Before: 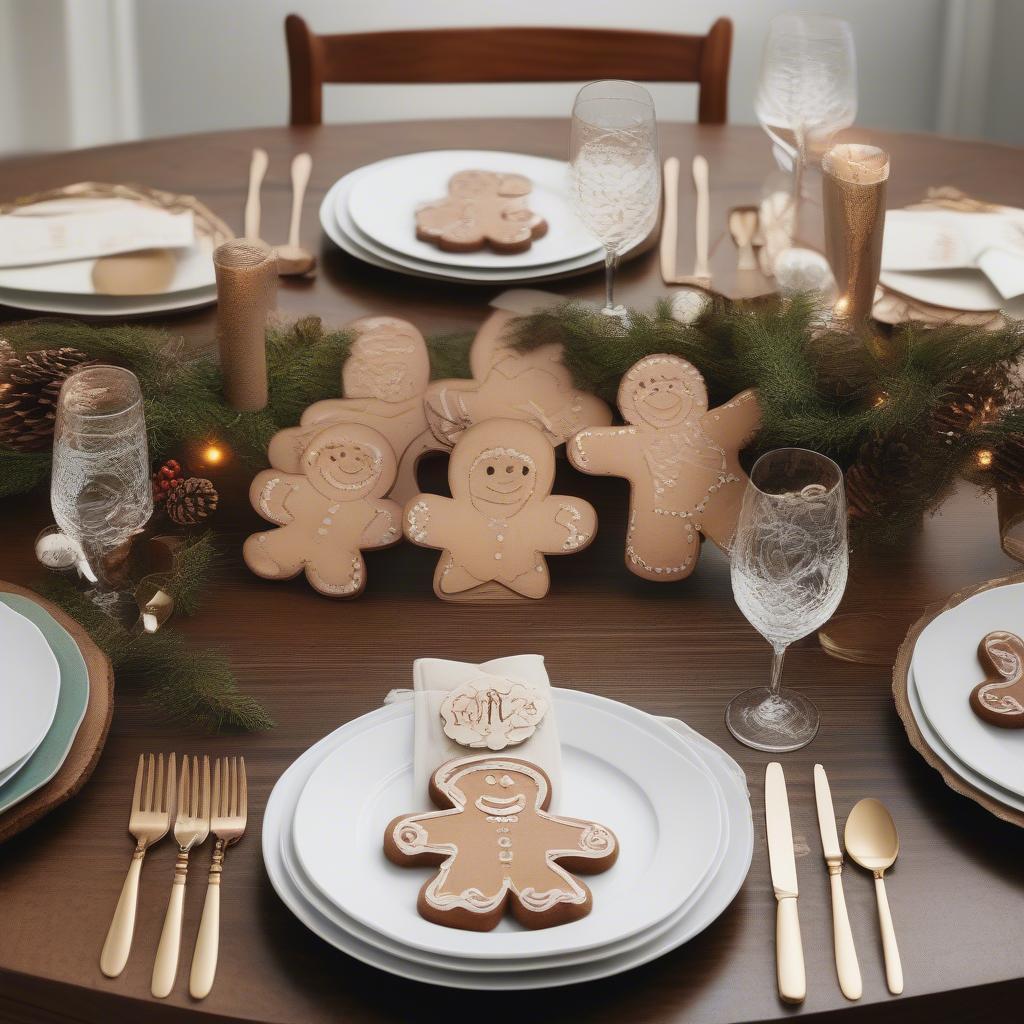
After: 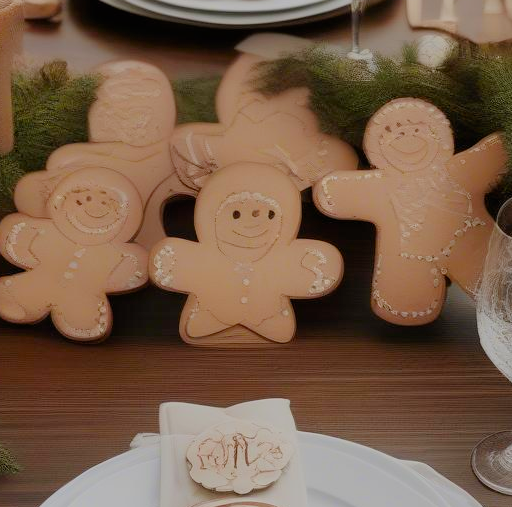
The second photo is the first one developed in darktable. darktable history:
filmic rgb: black relative exposure -6.58 EV, white relative exposure 4.72 EV, hardness 3.12, contrast 0.801
contrast brightness saturation: brightness -0.022, saturation 0.361
crop: left 24.855%, top 25.093%, right 25.123%, bottom 25.328%
